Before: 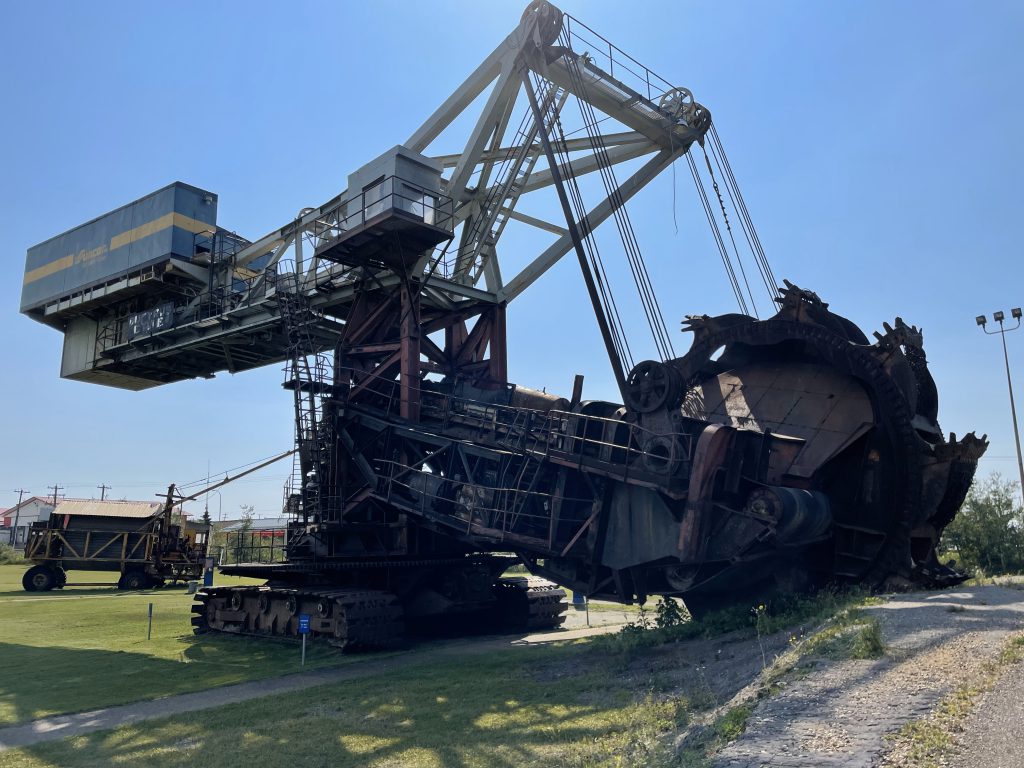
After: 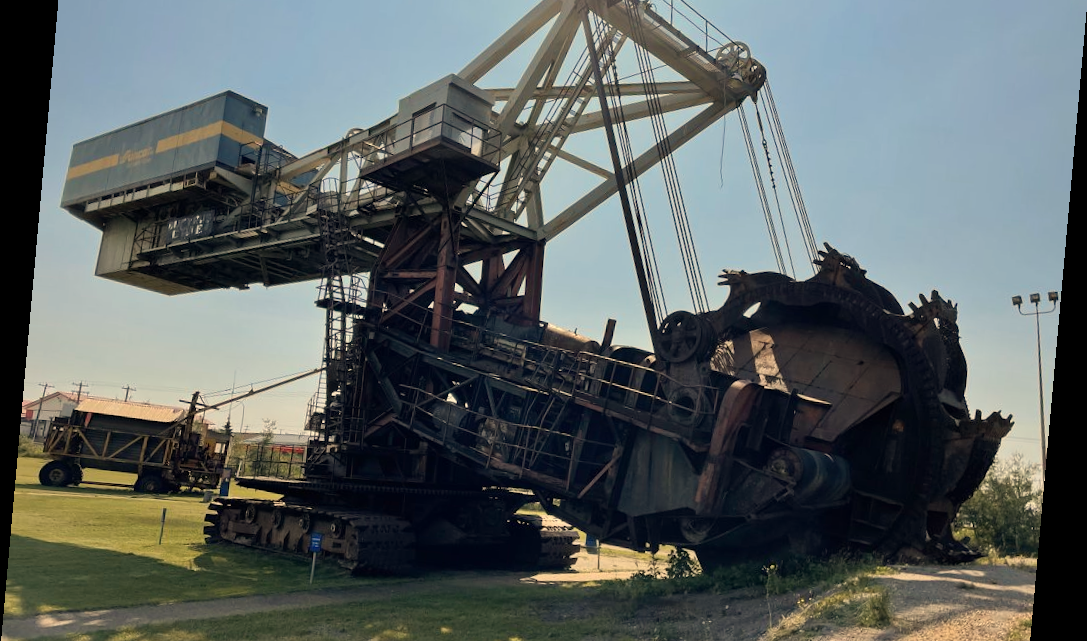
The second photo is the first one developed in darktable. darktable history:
rotate and perspective: rotation 5.12°, automatic cropping off
crop and rotate: top 12.5%, bottom 12.5%
white balance: red 1.138, green 0.996, blue 0.812
